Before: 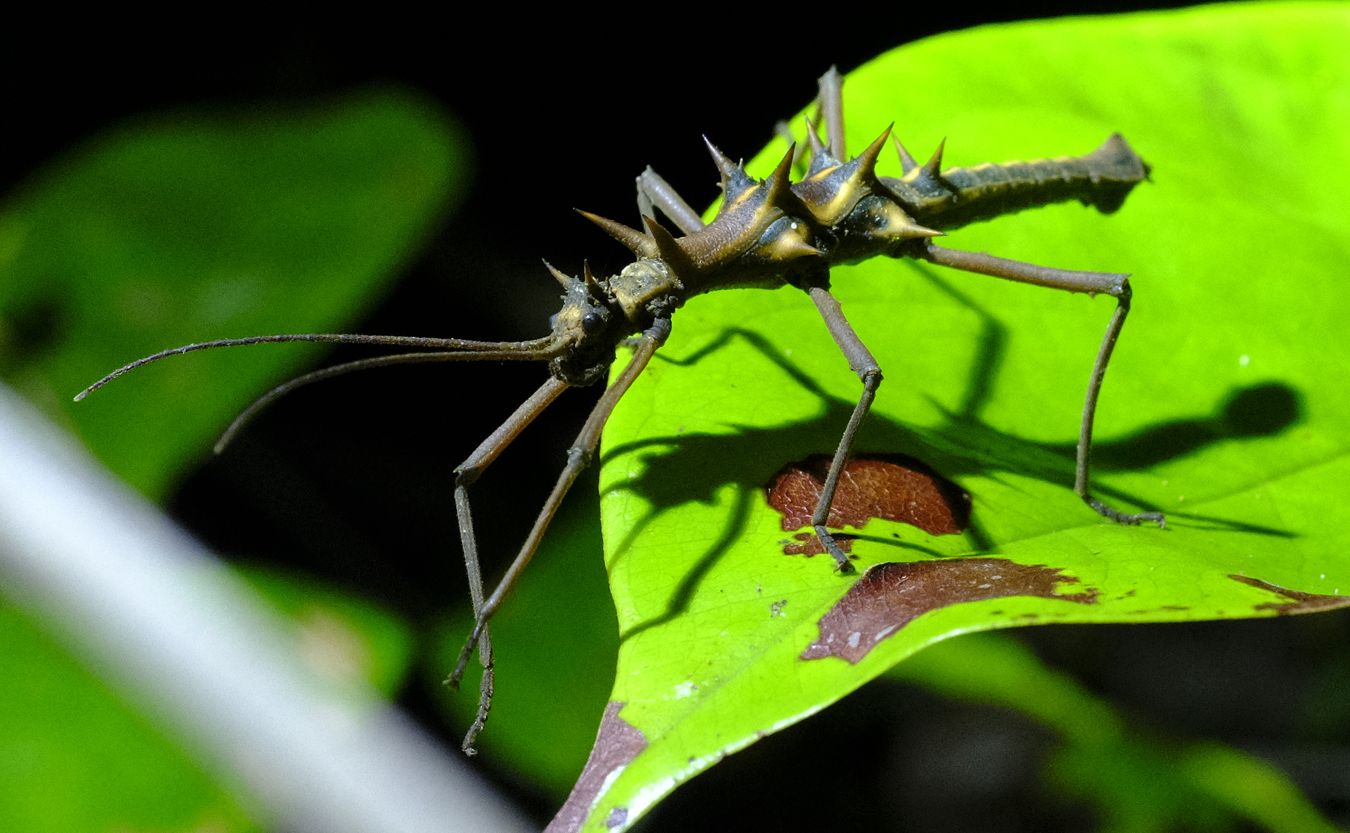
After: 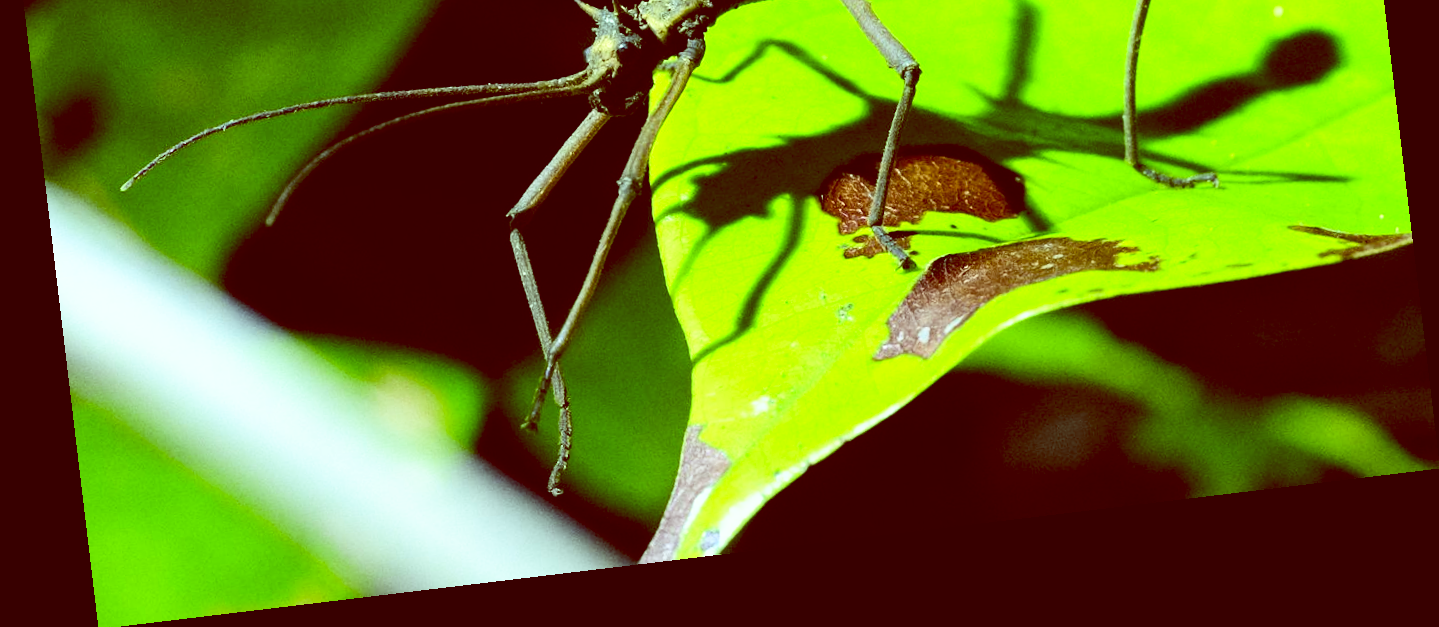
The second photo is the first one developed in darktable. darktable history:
crop and rotate: top 36.435%
white balance: red 0.976, blue 1.04
contrast brightness saturation: contrast 0.24, brightness 0.09
color balance: lift [1, 1.015, 0.987, 0.985], gamma [1, 0.959, 1.042, 0.958], gain [0.927, 0.938, 1.072, 0.928], contrast 1.5%
rotate and perspective: rotation -6.83°, automatic cropping off
base curve: curves: ch0 [(0, 0) (0.579, 0.807) (1, 1)], preserve colors none
